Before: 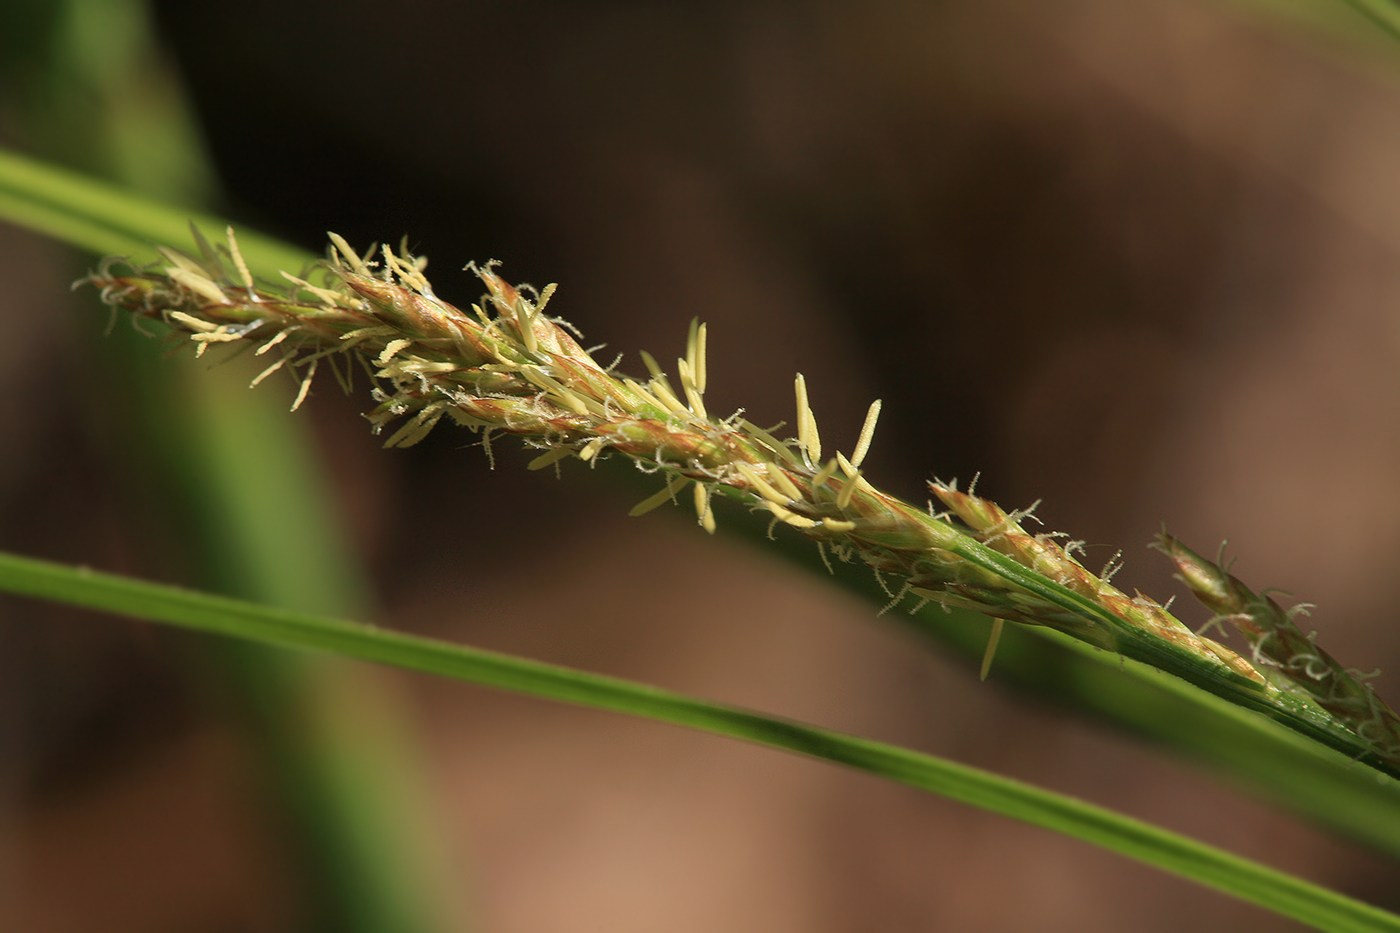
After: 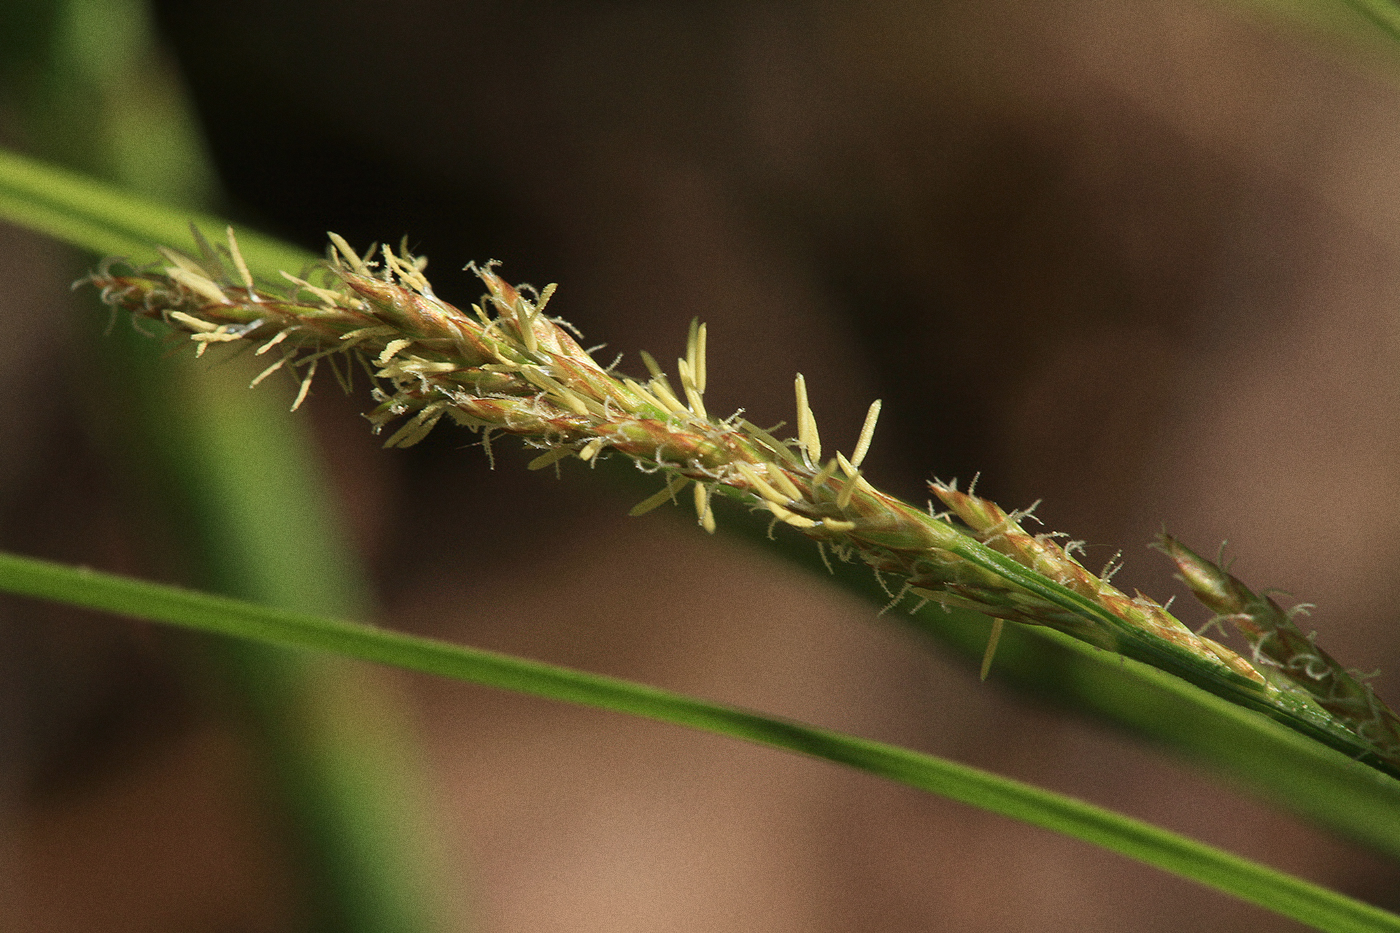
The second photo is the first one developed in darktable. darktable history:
grain: coarseness 0.09 ISO
tone equalizer: on, module defaults
white balance: red 0.982, blue 1.018
